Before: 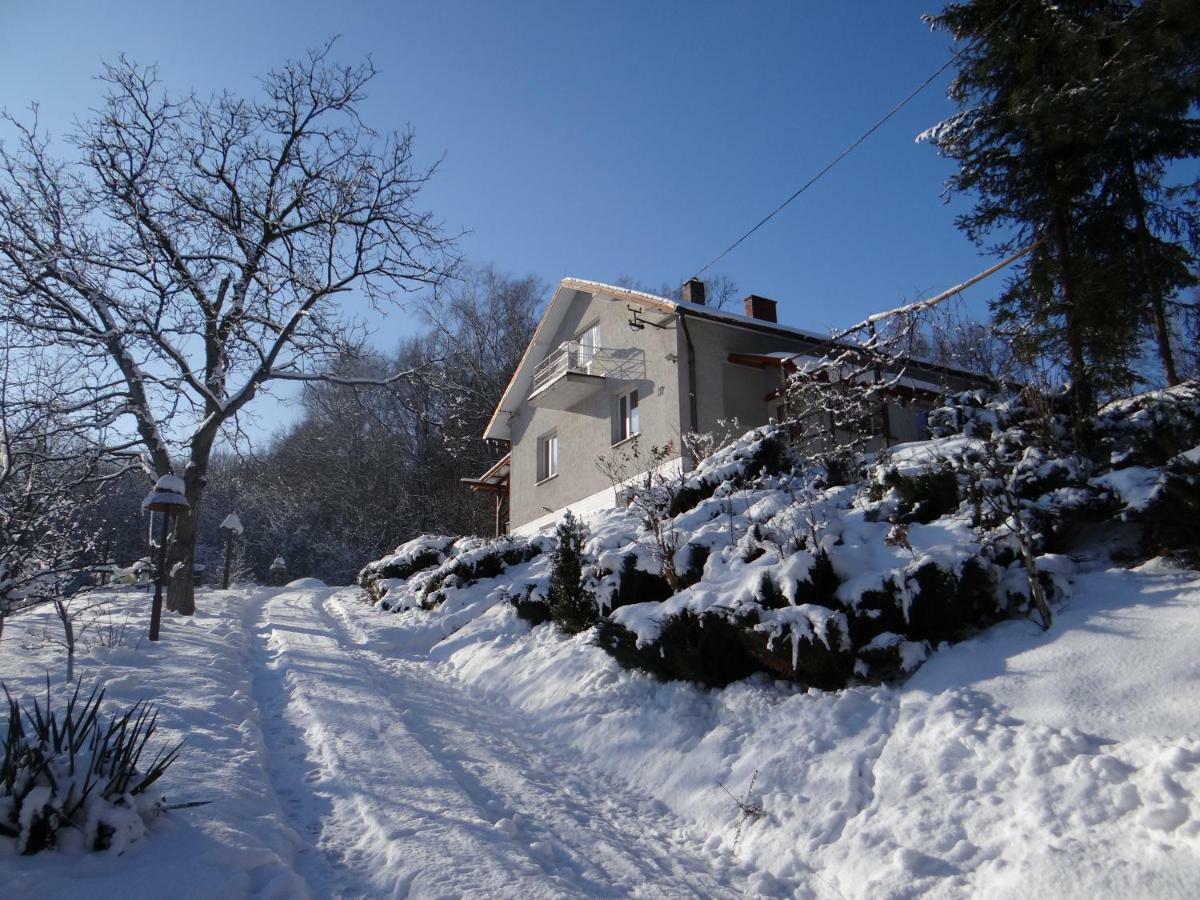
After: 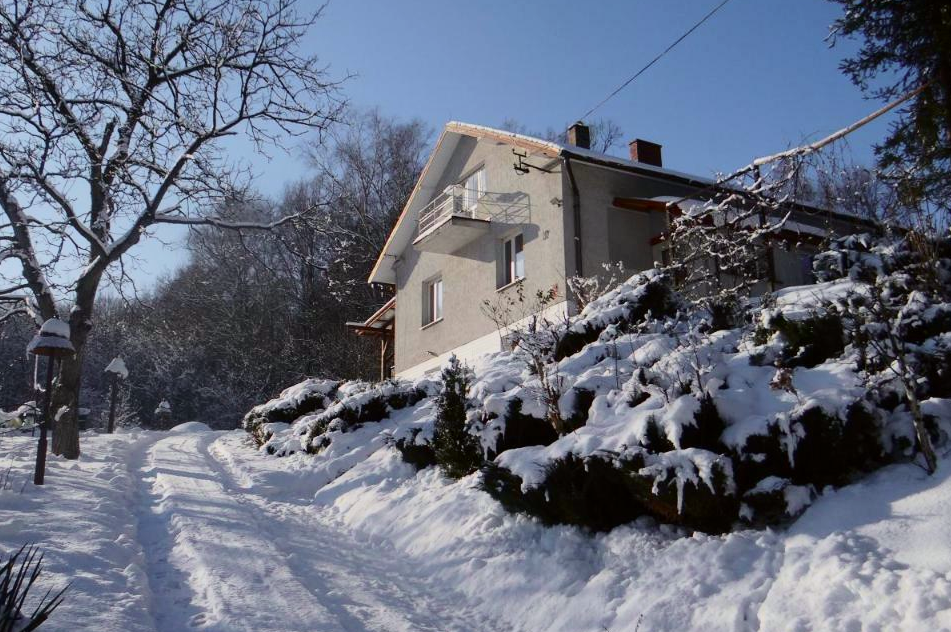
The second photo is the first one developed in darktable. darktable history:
tone curve: curves: ch0 [(0, 0) (0.091, 0.074) (0.184, 0.168) (0.491, 0.519) (0.748, 0.765) (1, 0.919)]; ch1 [(0, 0) (0.179, 0.173) (0.322, 0.32) (0.424, 0.424) (0.502, 0.504) (0.56, 0.578) (0.631, 0.667) (0.777, 0.806) (1, 1)]; ch2 [(0, 0) (0.434, 0.447) (0.483, 0.487) (0.547, 0.564) (0.676, 0.673) (1, 1)], color space Lab, independent channels, preserve colors none
tone equalizer: on, module defaults
crop: left 9.643%, top 17.399%, right 11.053%, bottom 12.307%
